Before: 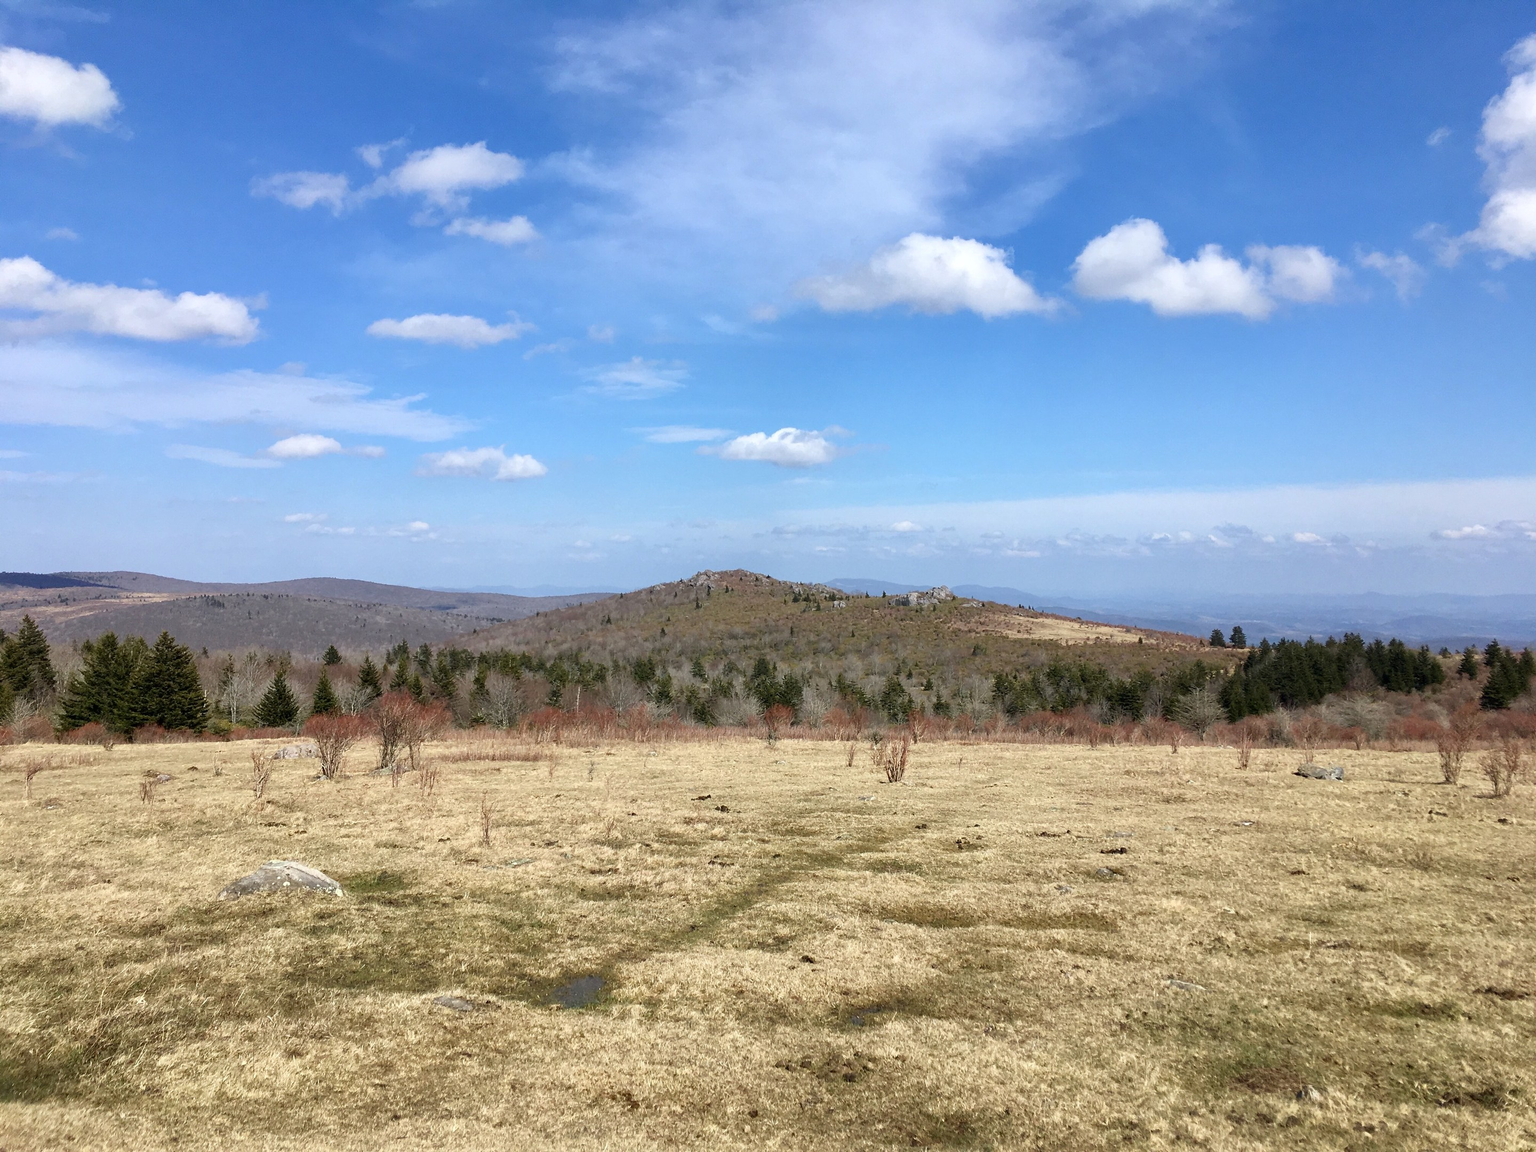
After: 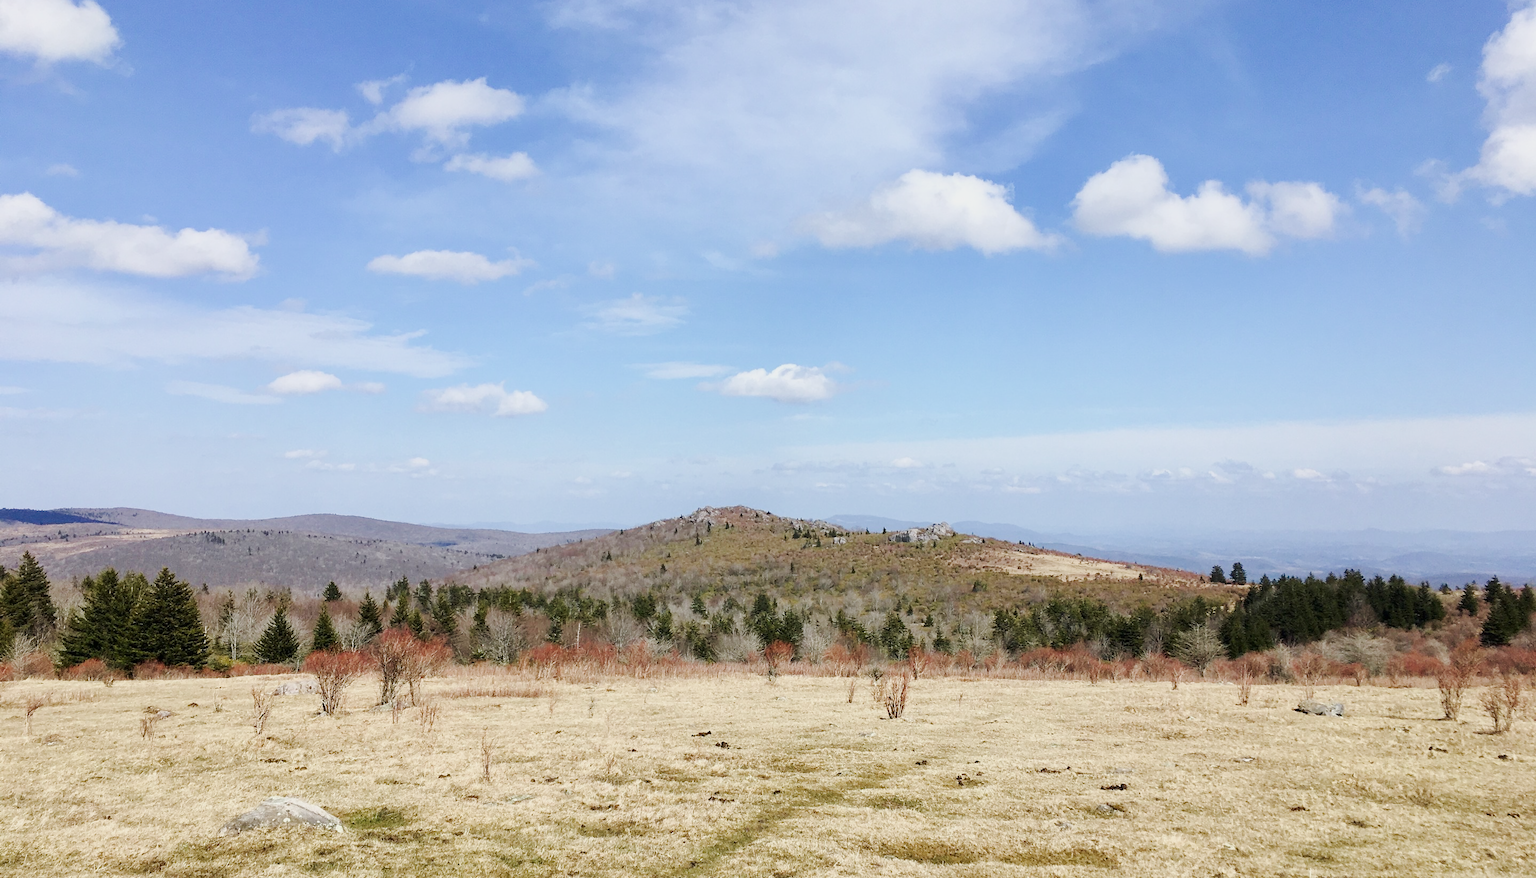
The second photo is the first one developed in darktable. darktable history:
tone curve: curves: ch0 [(0, 0) (0.239, 0.248) (0.508, 0.606) (0.826, 0.855) (1, 0.945)]; ch1 [(0, 0) (0.401, 0.42) (0.442, 0.47) (0.492, 0.498) (0.511, 0.516) (0.555, 0.586) (0.681, 0.739) (1, 1)]; ch2 [(0, 0) (0.411, 0.433) (0.5, 0.504) (0.545, 0.574) (1, 1)], preserve colors none
crop: top 5.574%, bottom 18.157%
